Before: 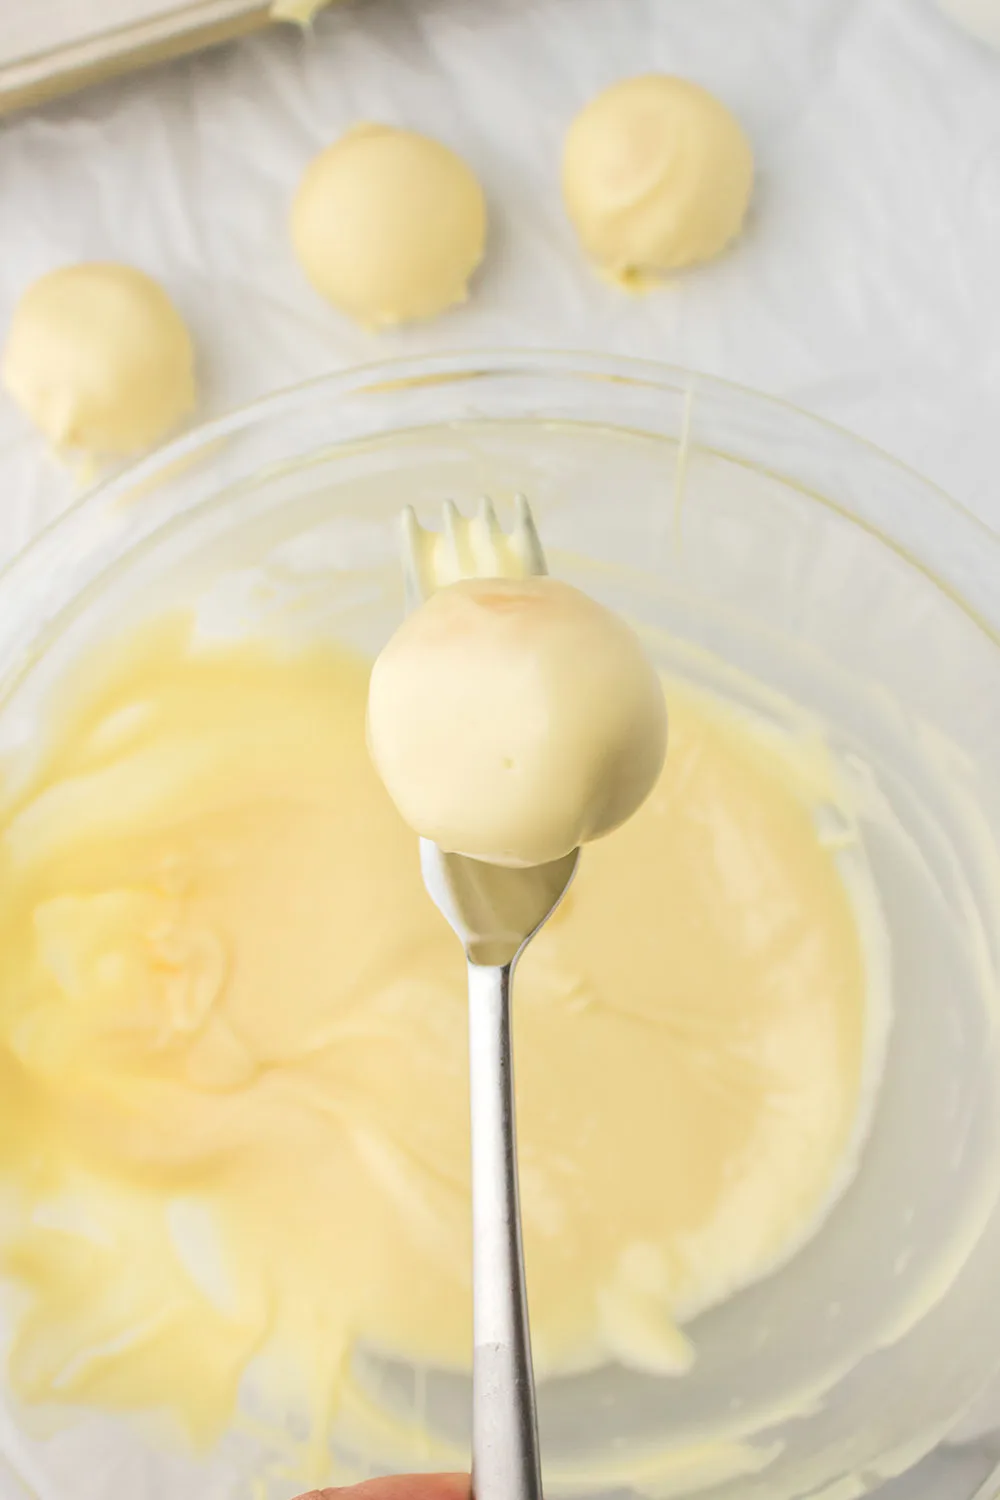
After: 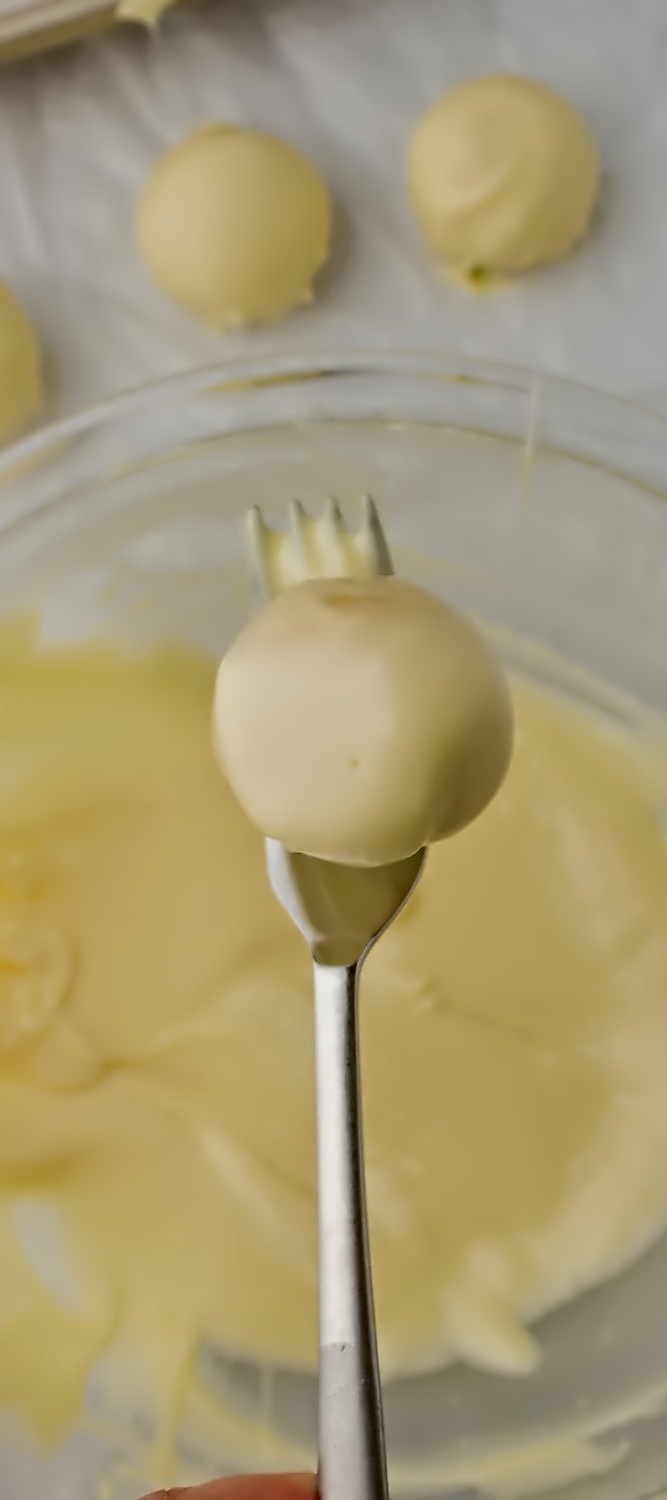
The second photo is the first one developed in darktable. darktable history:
shadows and highlights: on, module defaults
tone equalizer: -8 EV 0.25 EV, -7 EV 0.417 EV, -6 EV 0.417 EV, -5 EV 0.25 EV, -3 EV -0.25 EV, -2 EV -0.417 EV, -1 EV -0.417 EV, +0 EV -0.25 EV, edges refinement/feathering 500, mask exposure compensation -1.57 EV, preserve details guided filter
crop and rotate: left 15.446%, right 17.836%
contrast brightness saturation: contrast 0.13, brightness -0.24, saturation 0.14
contrast equalizer: octaves 7, y [[0.5, 0.542, 0.583, 0.625, 0.667, 0.708], [0.5 ×6], [0.5 ×6], [0, 0.033, 0.067, 0.1, 0.133, 0.167], [0, 0.05, 0.1, 0.15, 0.2, 0.25]]
